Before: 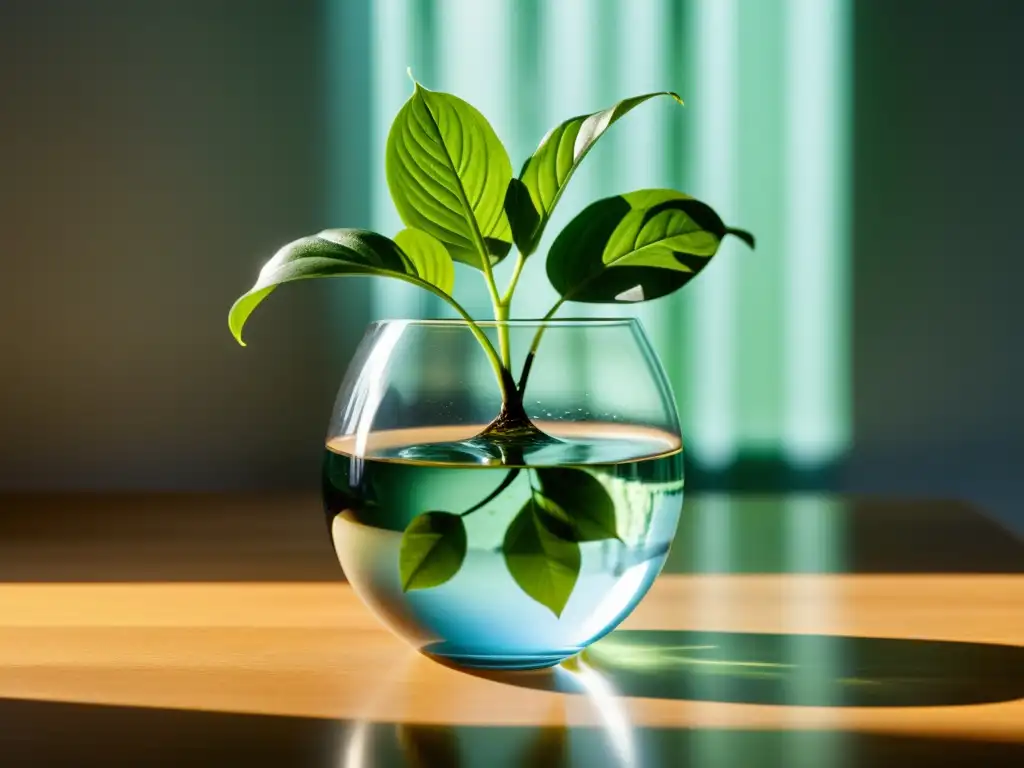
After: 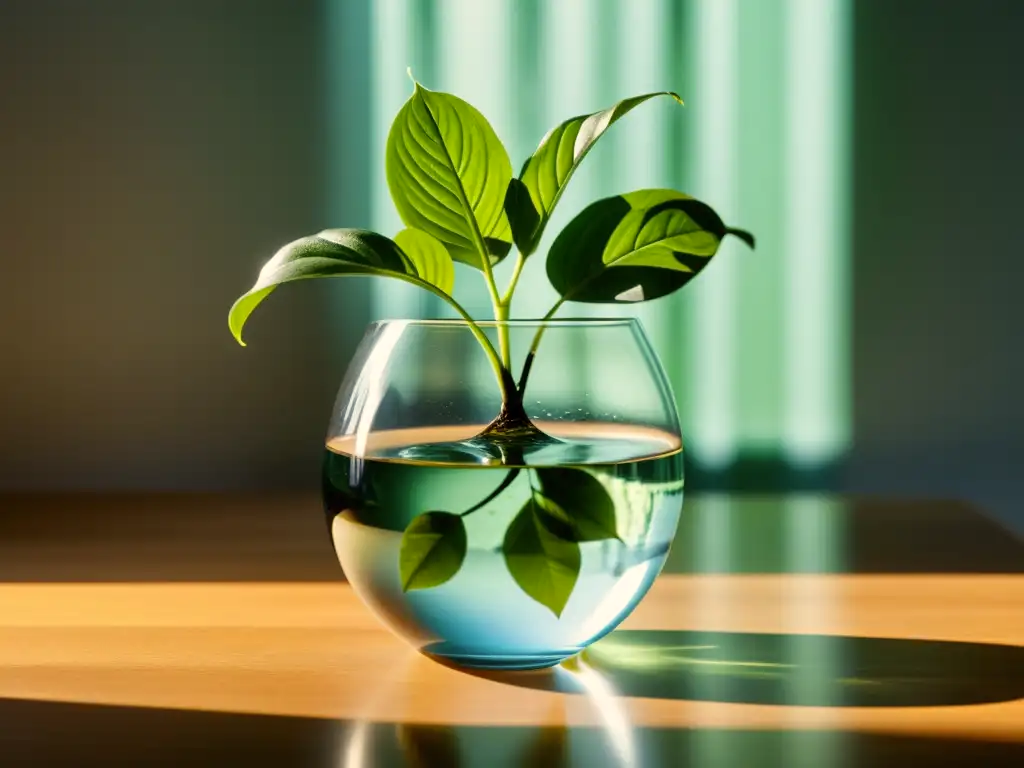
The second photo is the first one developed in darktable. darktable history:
color balance: output saturation 98.5%
color calibration: x 0.329, y 0.345, temperature 5633 K
